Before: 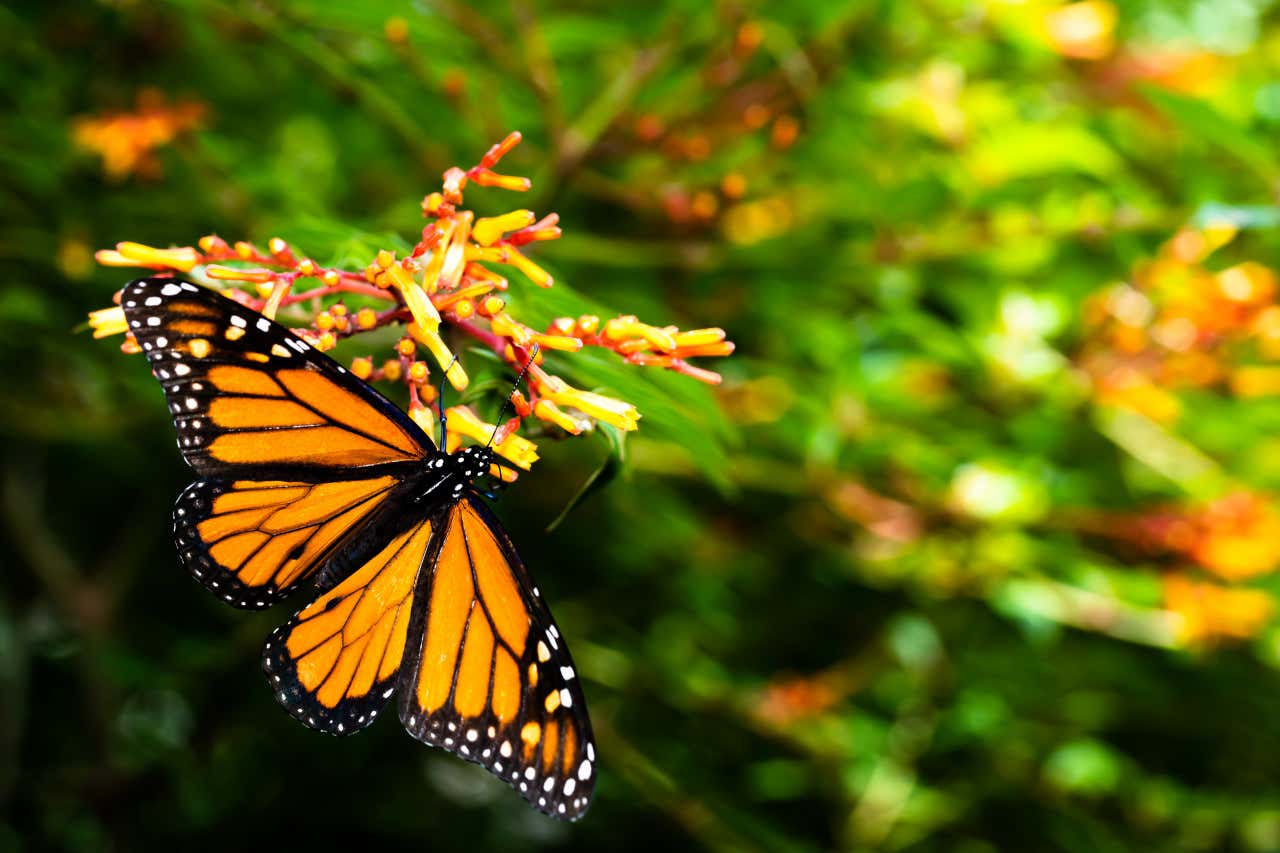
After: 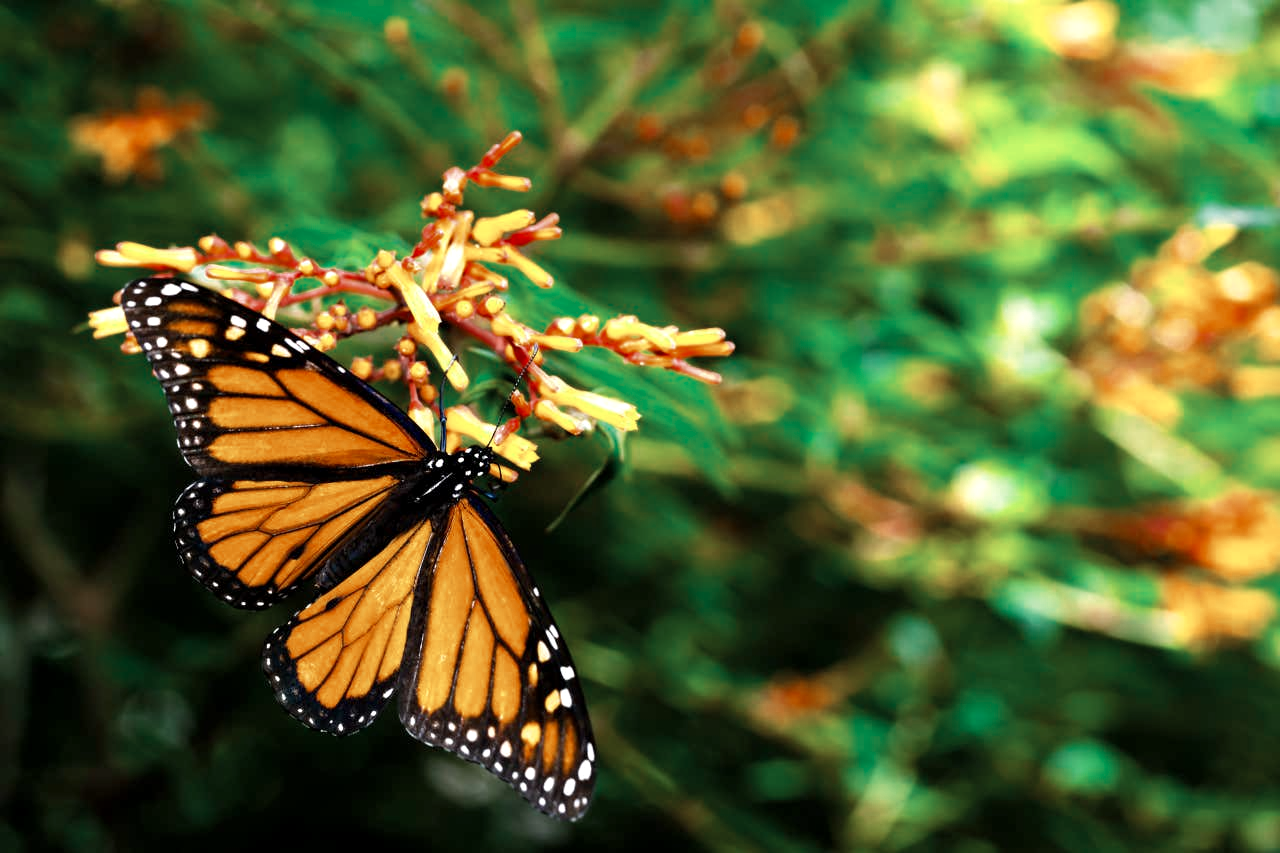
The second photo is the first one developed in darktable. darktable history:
color zones: curves: ch0 [(0, 0.5) (0.125, 0.4) (0.25, 0.5) (0.375, 0.4) (0.5, 0.4) (0.625, 0.35) (0.75, 0.35) (0.875, 0.5)]; ch1 [(0, 0.35) (0.125, 0.45) (0.25, 0.35) (0.375, 0.35) (0.5, 0.35) (0.625, 0.35) (0.75, 0.45) (0.875, 0.35)]; ch2 [(0, 0.6) (0.125, 0.5) (0.25, 0.5) (0.375, 0.6) (0.5, 0.6) (0.625, 0.5) (0.75, 0.5) (0.875, 0.5)]
exposure: black level correction 0.001, exposure 0.191 EV, compensate highlight preservation false
